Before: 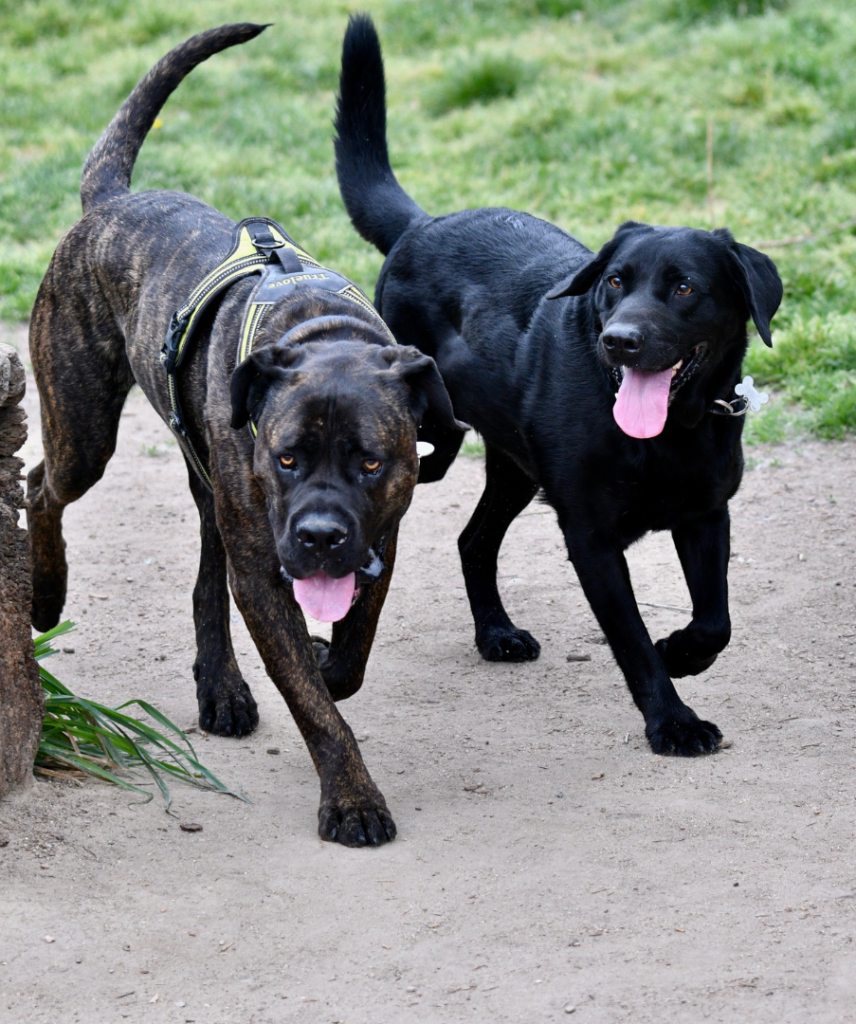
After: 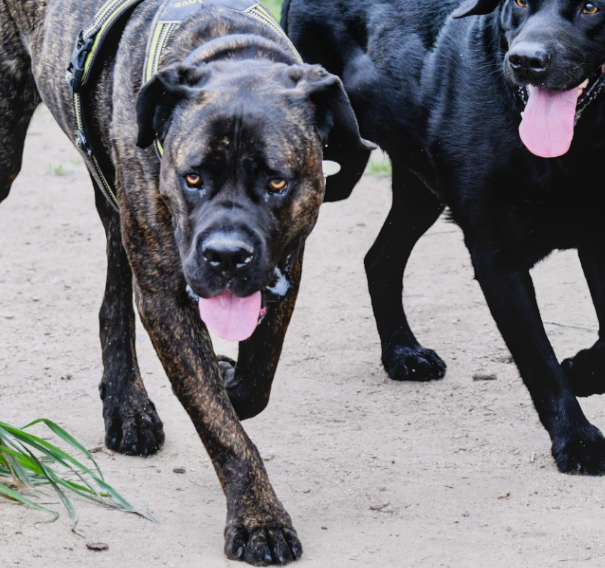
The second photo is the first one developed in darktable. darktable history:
crop: left 10.998%, top 27.479%, right 18.238%, bottom 17.009%
exposure: black level correction 0, exposure 1.1 EV, compensate exposure bias true, compensate highlight preservation false
local contrast: detail 109%
filmic rgb: black relative exposure -7.65 EV, white relative exposure 4.56 EV, hardness 3.61
